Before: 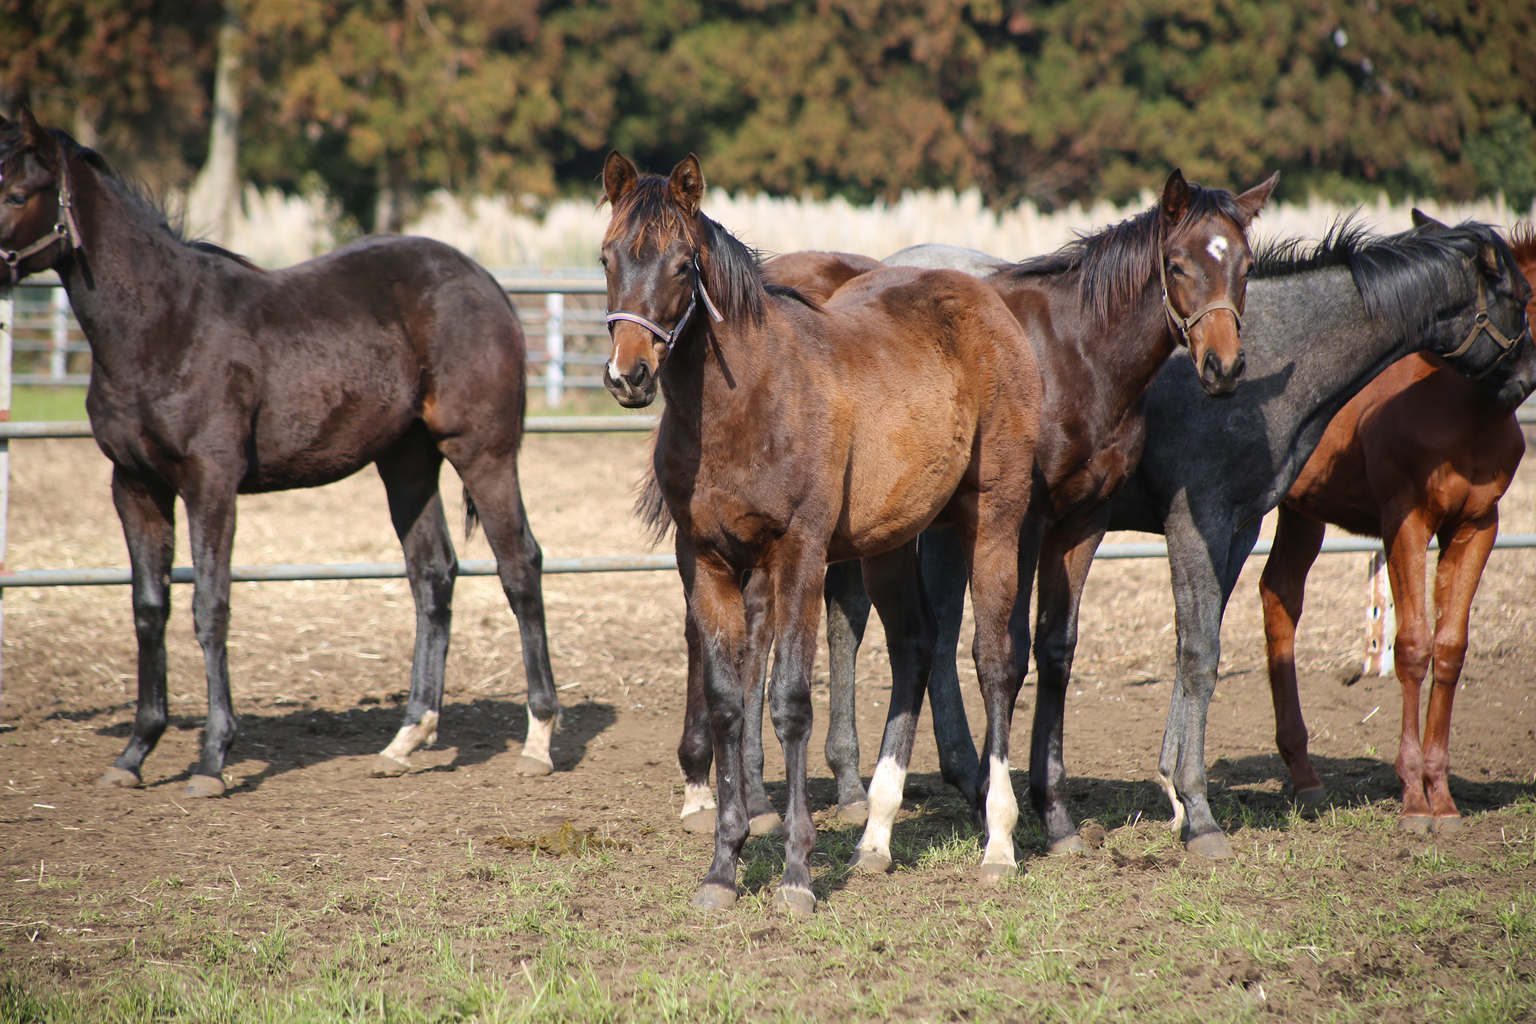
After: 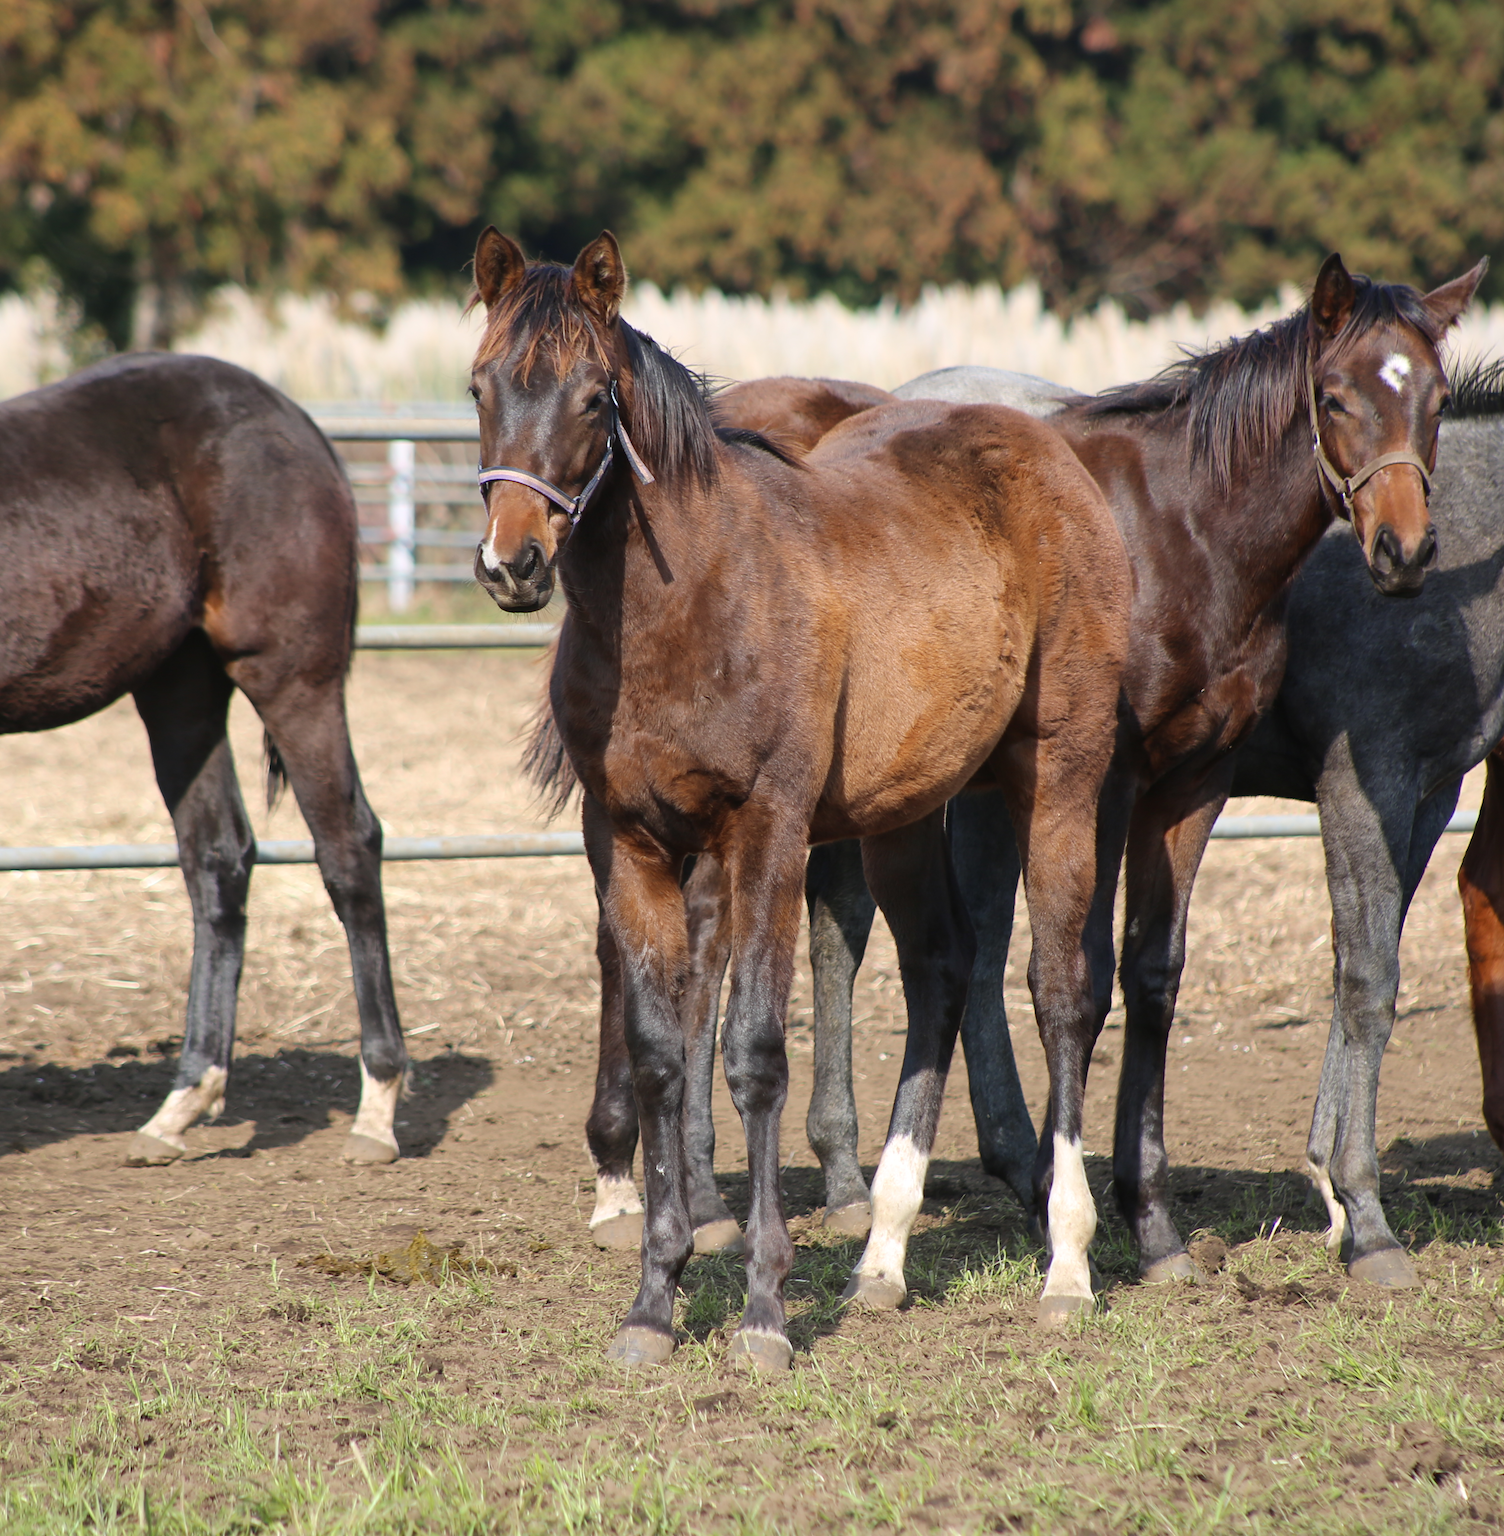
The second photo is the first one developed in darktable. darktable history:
crop and rotate: left 18.716%, right 15.973%
